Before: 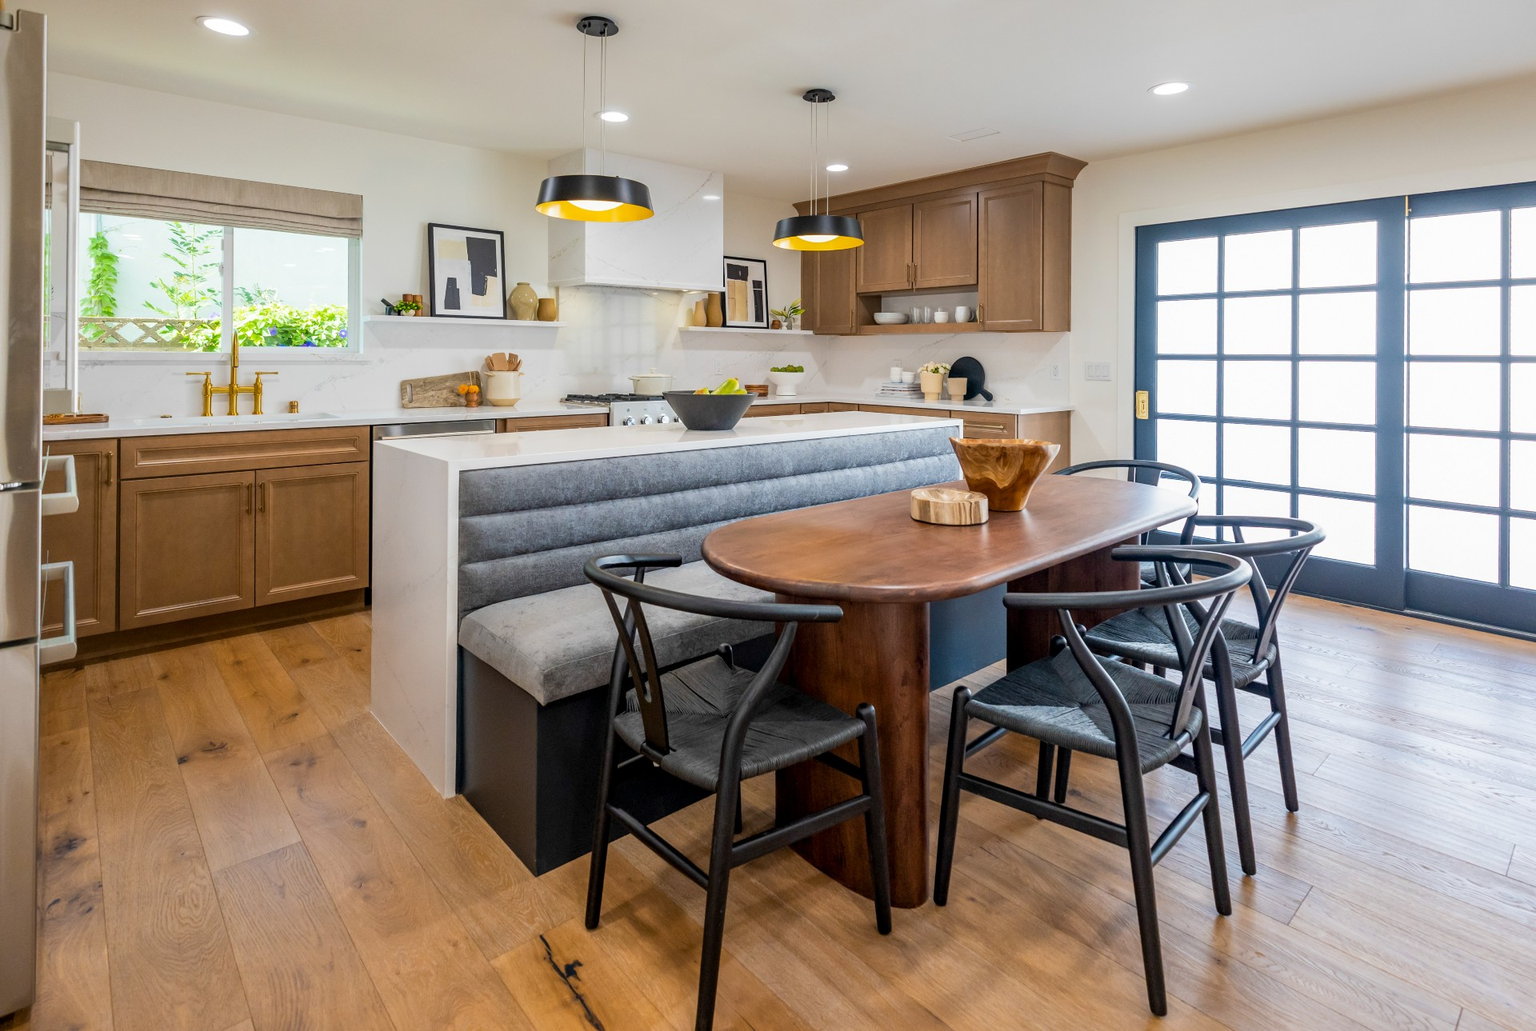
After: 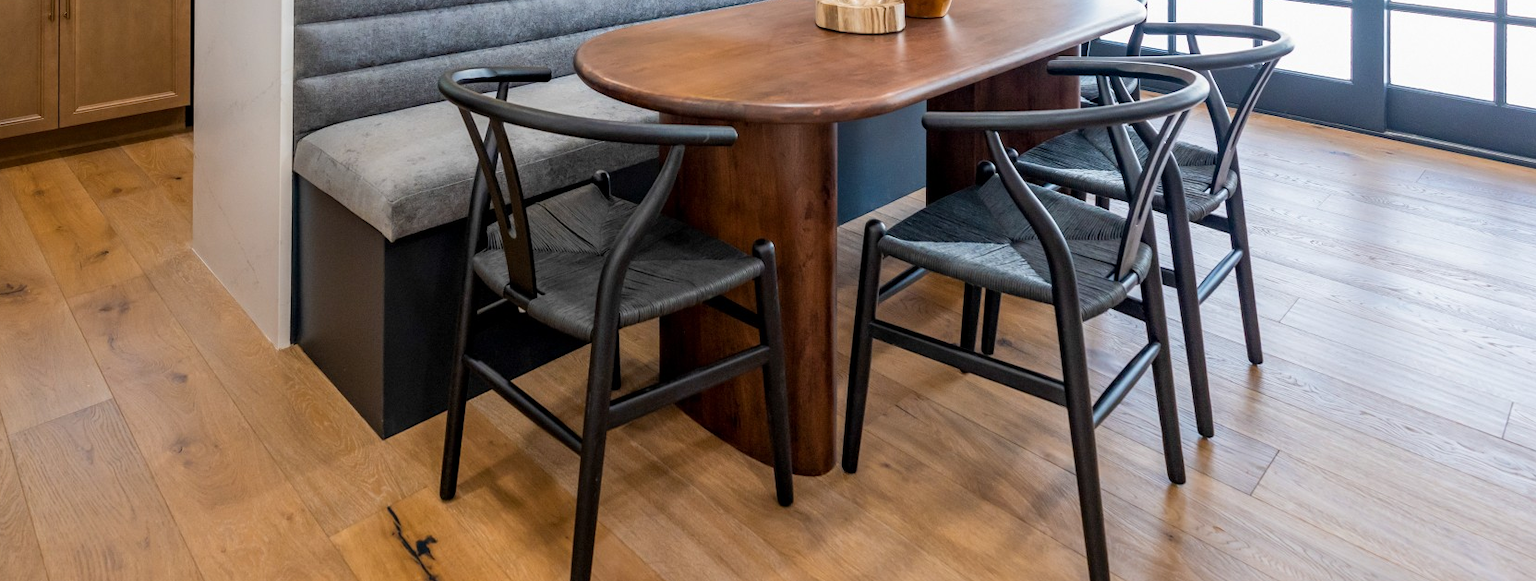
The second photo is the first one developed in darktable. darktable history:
crop and rotate: left 13.306%, top 48.129%, bottom 2.928%
rotate and perspective: automatic cropping original format, crop left 0, crop top 0
